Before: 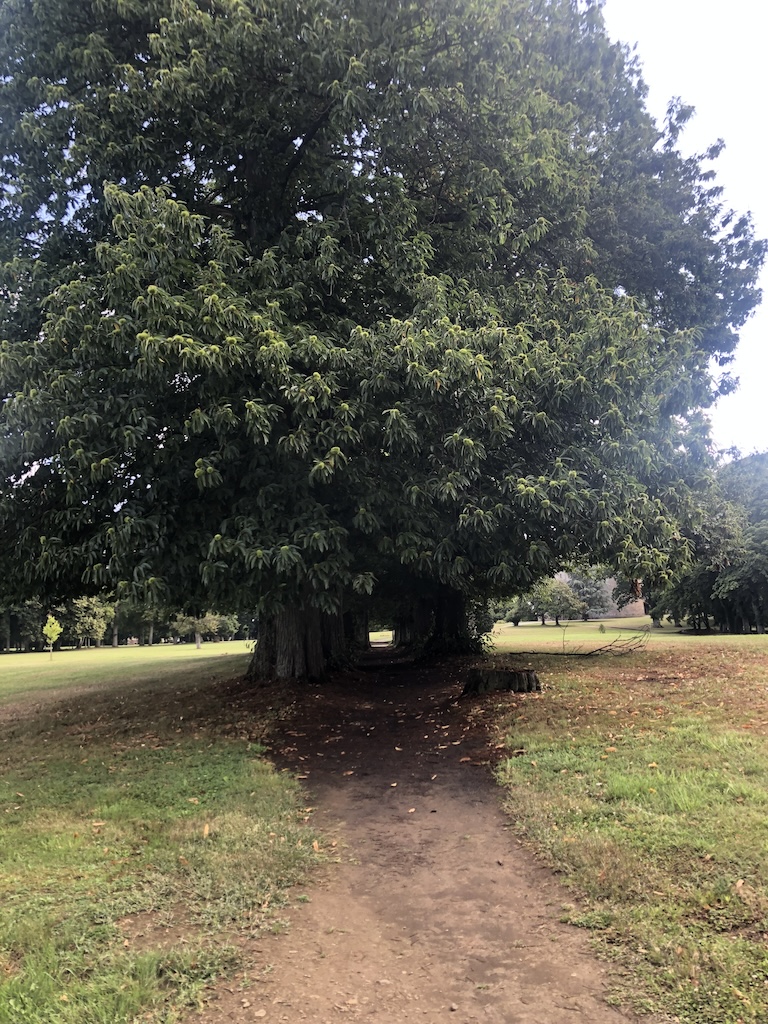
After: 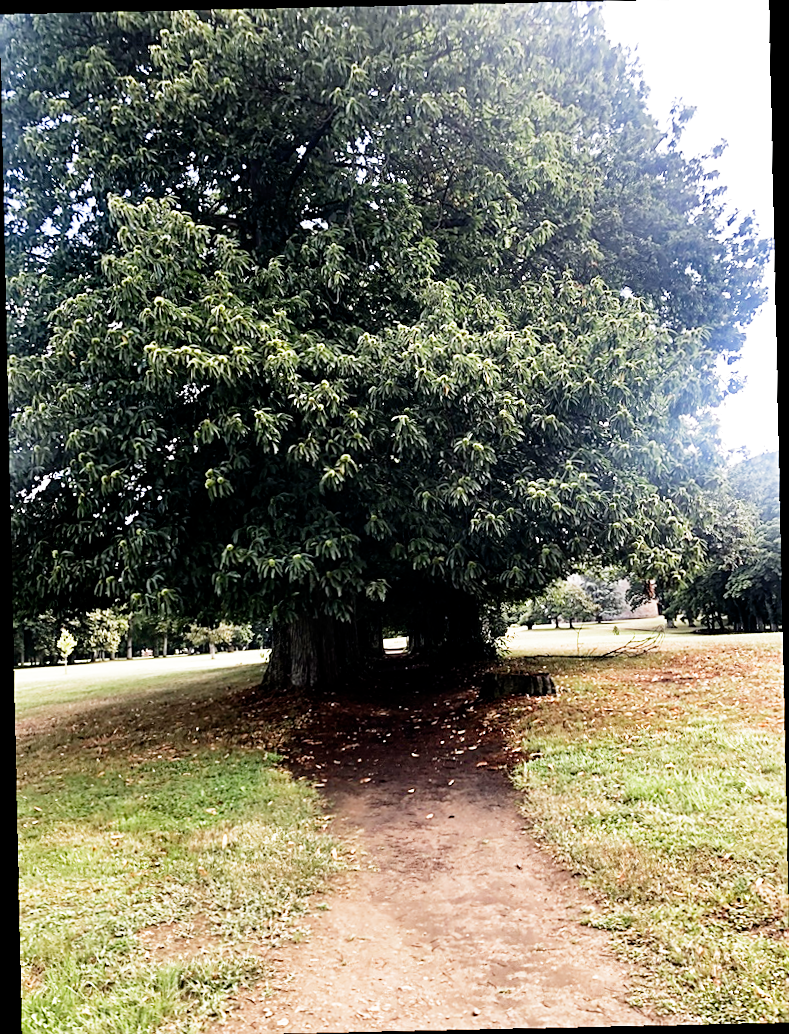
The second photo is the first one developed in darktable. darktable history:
crop and rotate: angle -0.5°
sharpen: on, module defaults
filmic rgb: middle gray luminance 10%, black relative exposure -8.61 EV, white relative exposure 3.3 EV, threshold 6 EV, target black luminance 0%, hardness 5.2, latitude 44.69%, contrast 1.302, highlights saturation mix 5%, shadows ↔ highlights balance 24.64%, add noise in highlights 0, preserve chrominance no, color science v3 (2019), use custom middle-gray values true, iterations of high-quality reconstruction 0, contrast in highlights soft, enable highlight reconstruction true
rotate and perspective: rotation -1.75°, automatic cropping off
